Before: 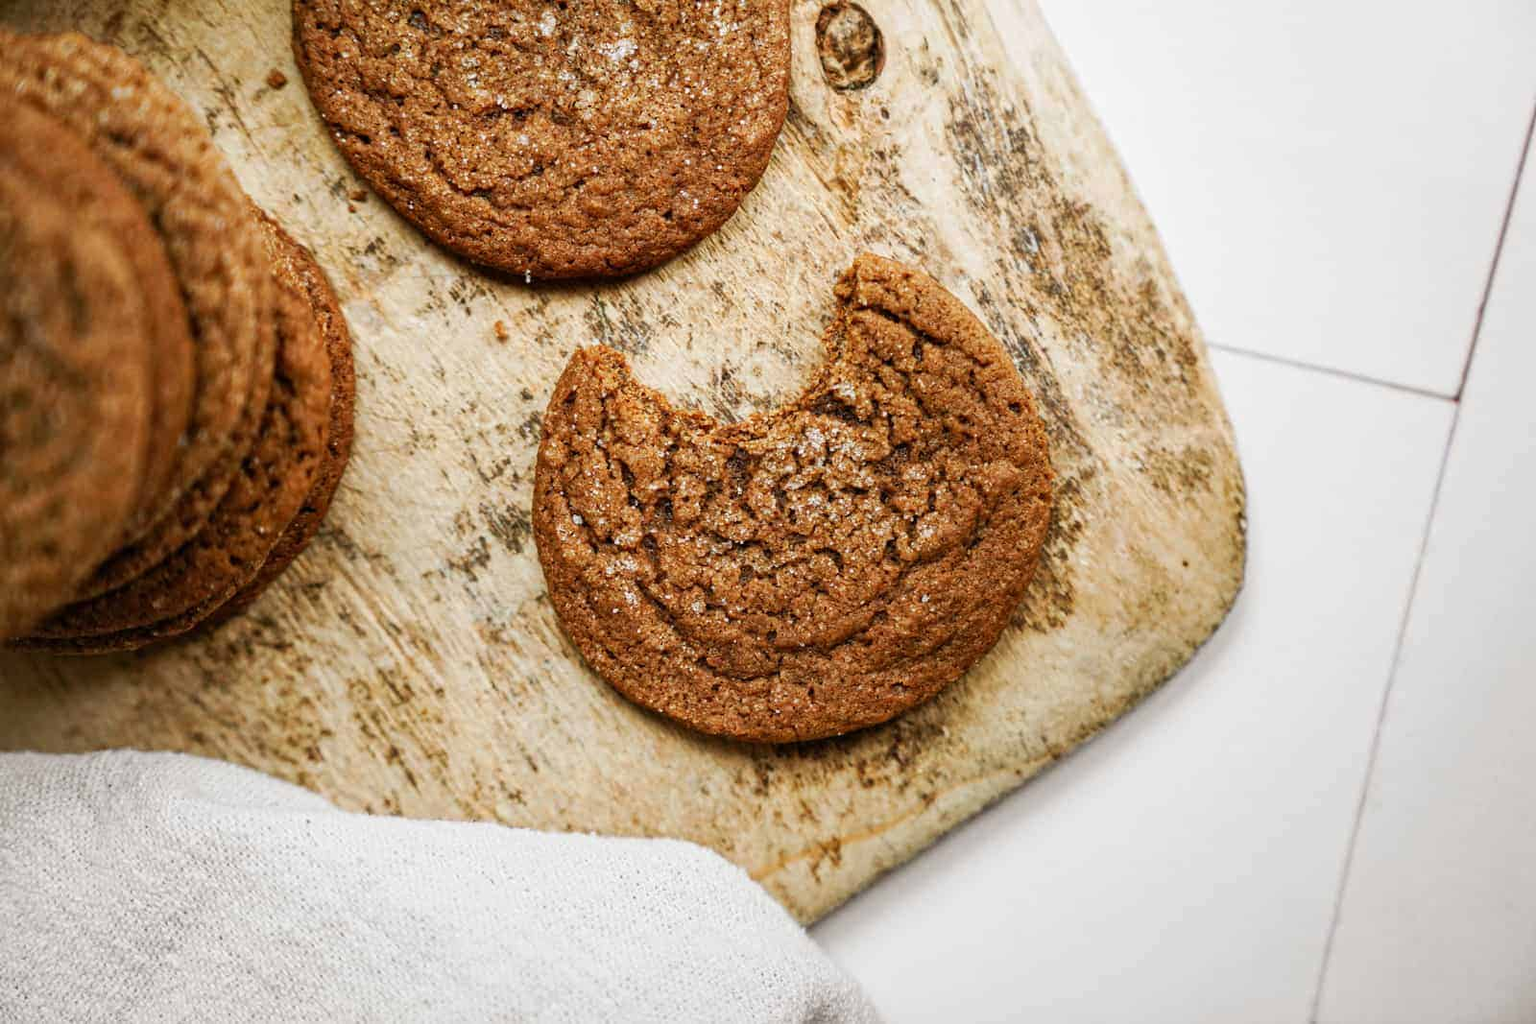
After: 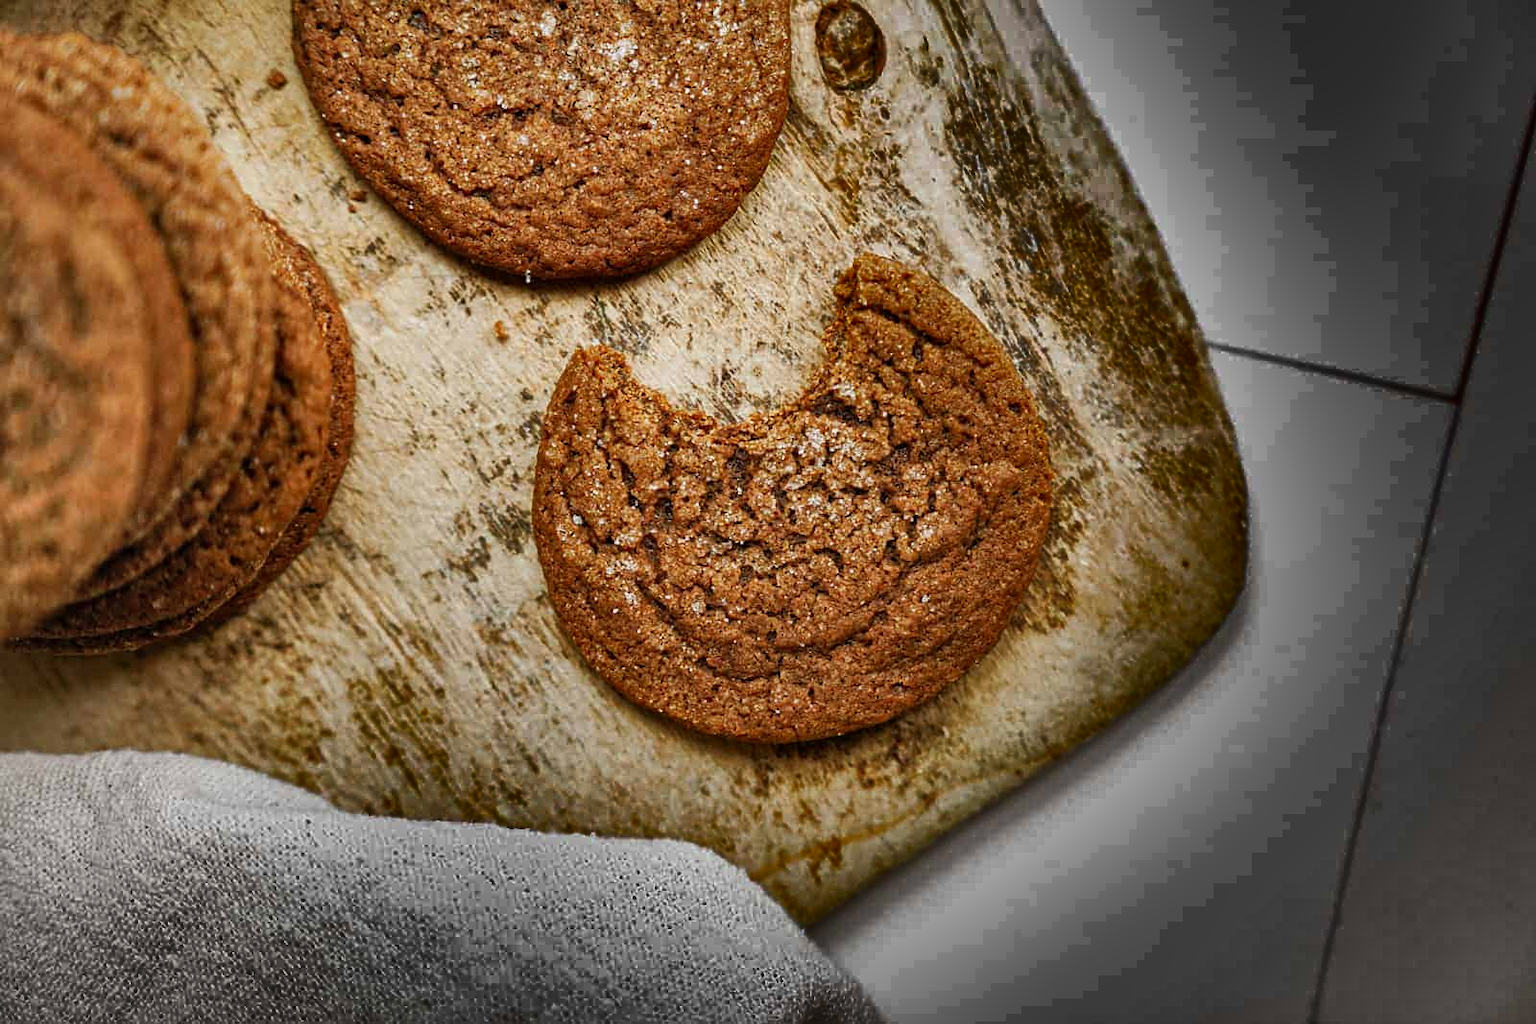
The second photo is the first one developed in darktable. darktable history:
sharpen: amount 0.2
shadows and highlights: radius 122.68, shadows 99.18, white point adjustment -2.94, highlights -99.15, soften with gaussian
